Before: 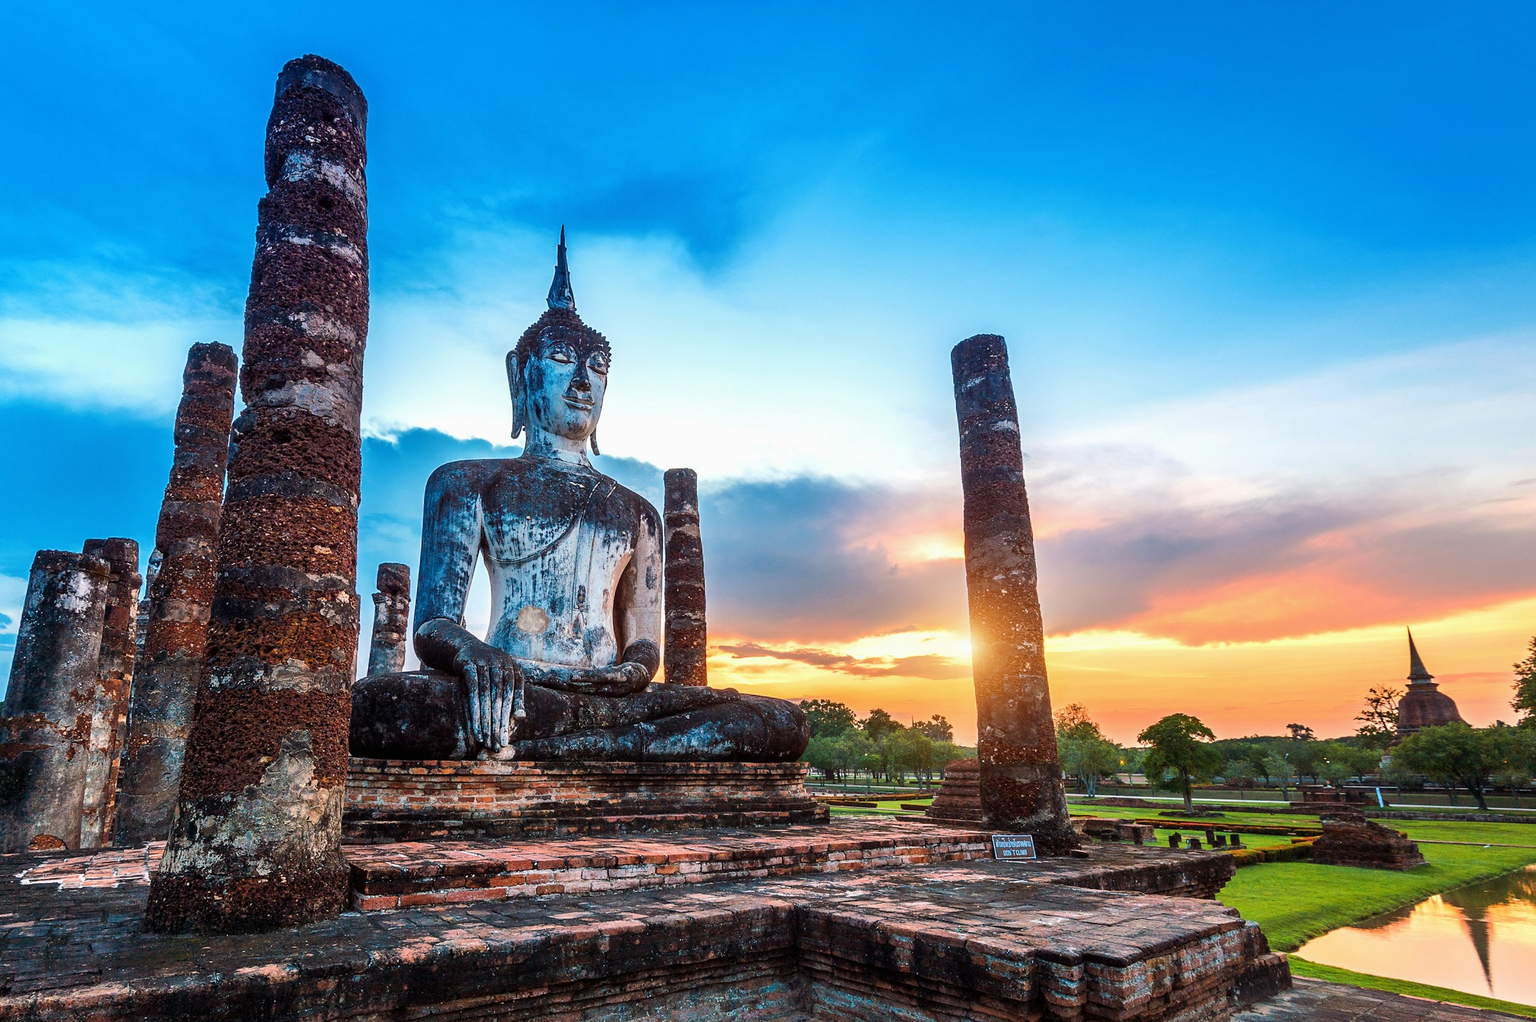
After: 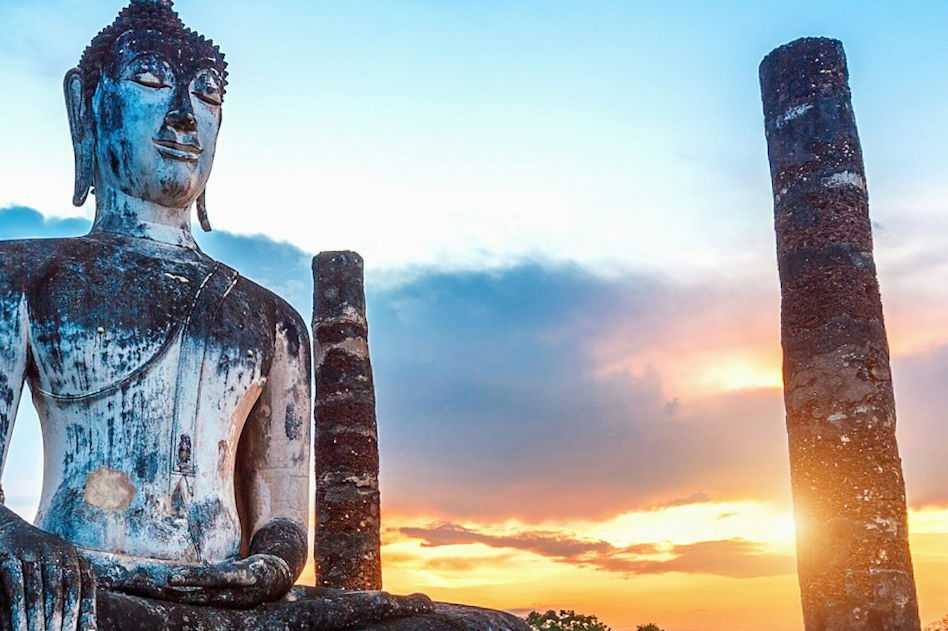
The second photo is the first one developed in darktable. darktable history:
rotate and perspective: rotation -0.45°, automatic cropping original format, crop left 0.008, crop right 0.992, crop top 0.012, crop bottom 0.988
crop: left 30%, top 30%, right 30%, bottom 30%
